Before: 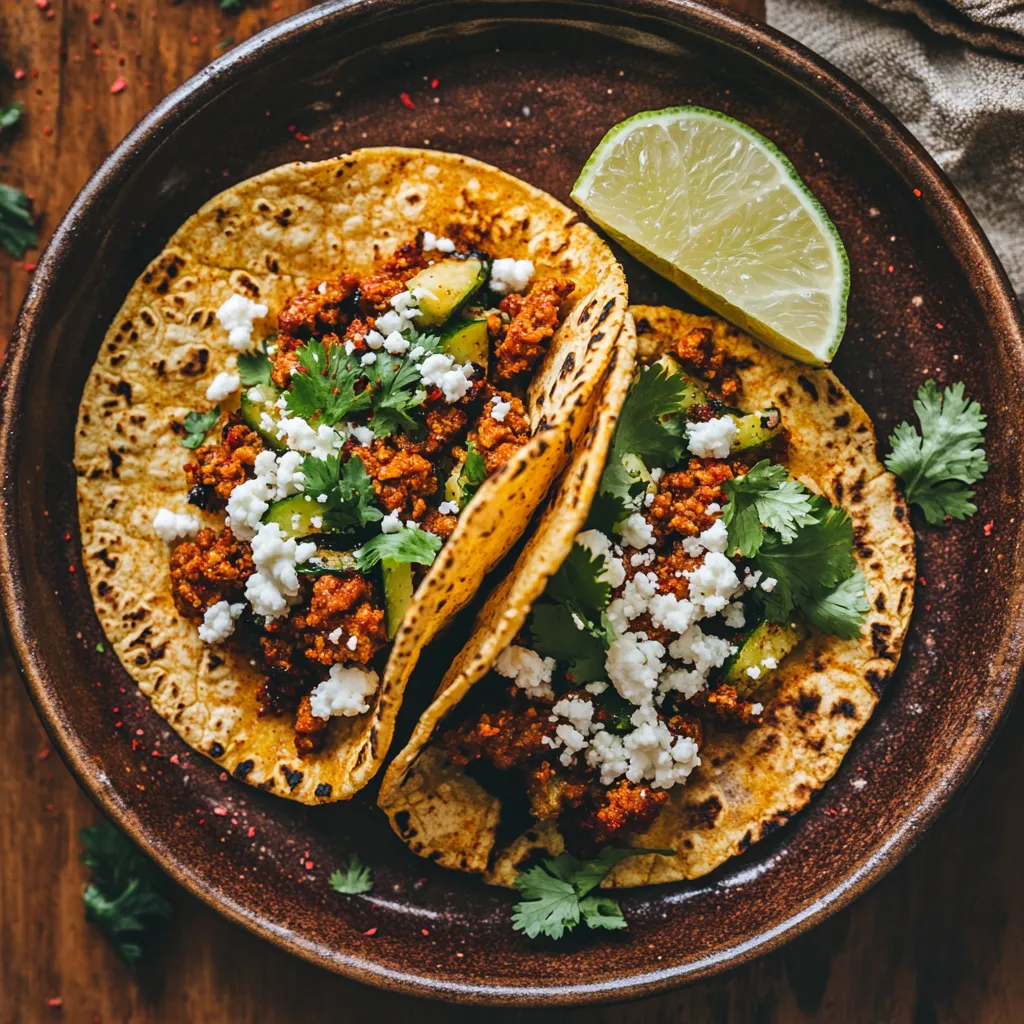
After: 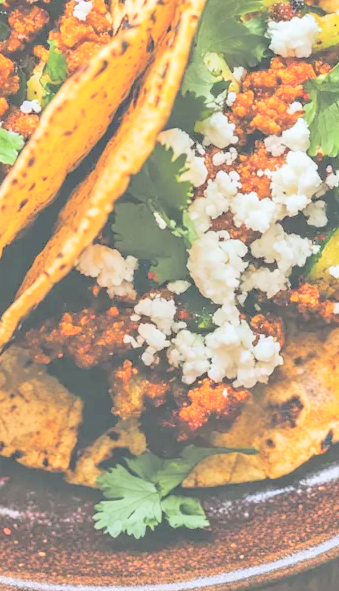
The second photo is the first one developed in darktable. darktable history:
contrast brightness saturation: brightness 1
crop: left 40.878%, top 39.176%, right 25.993%, bottom 3.081%
